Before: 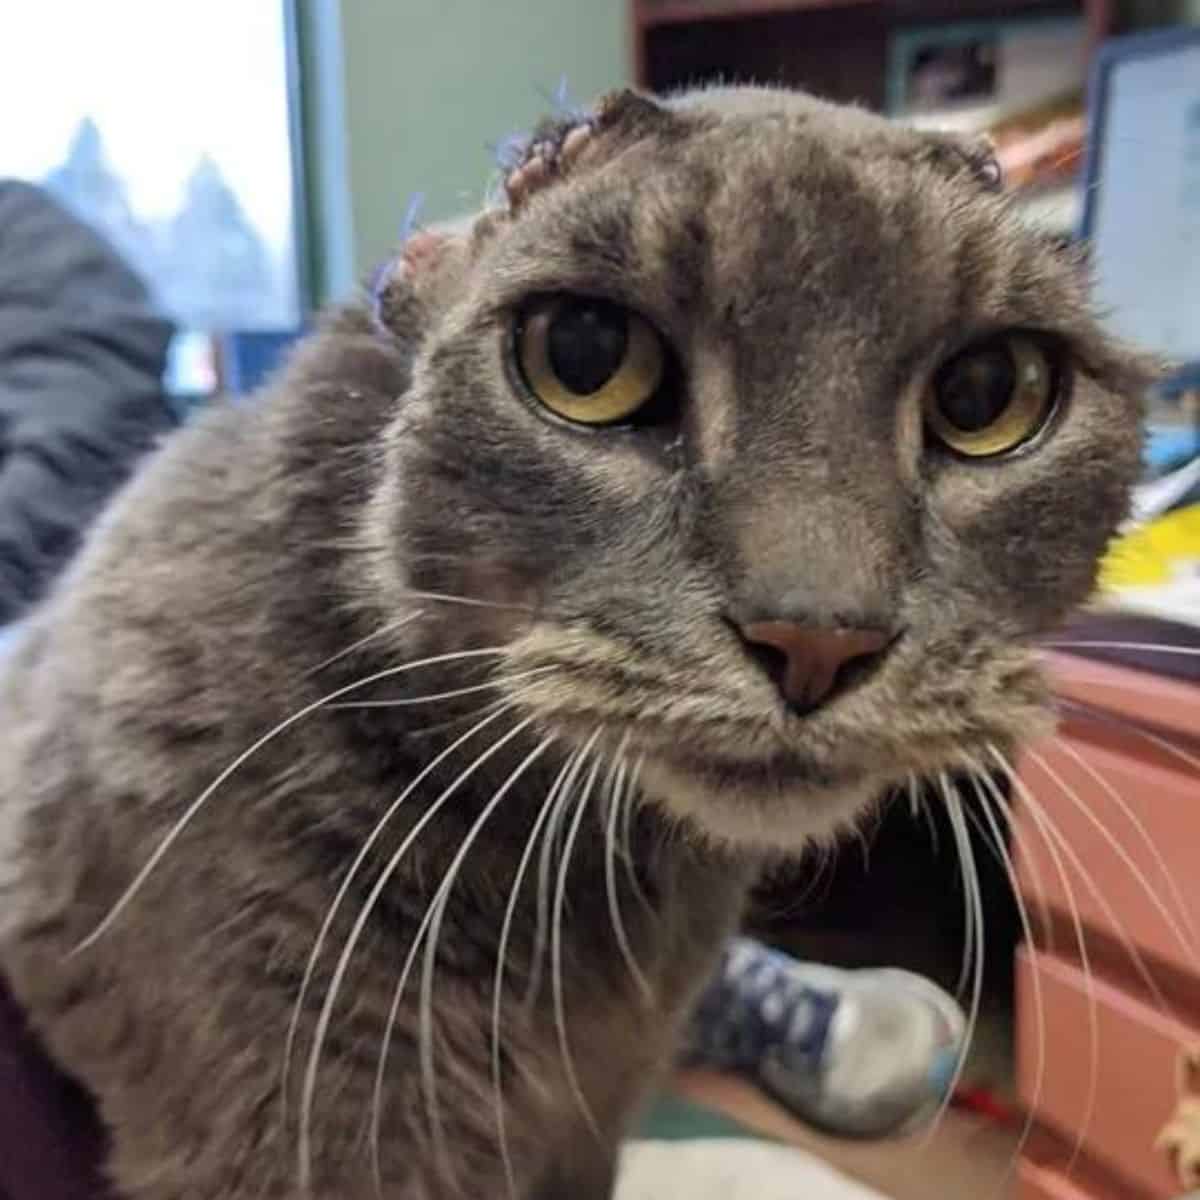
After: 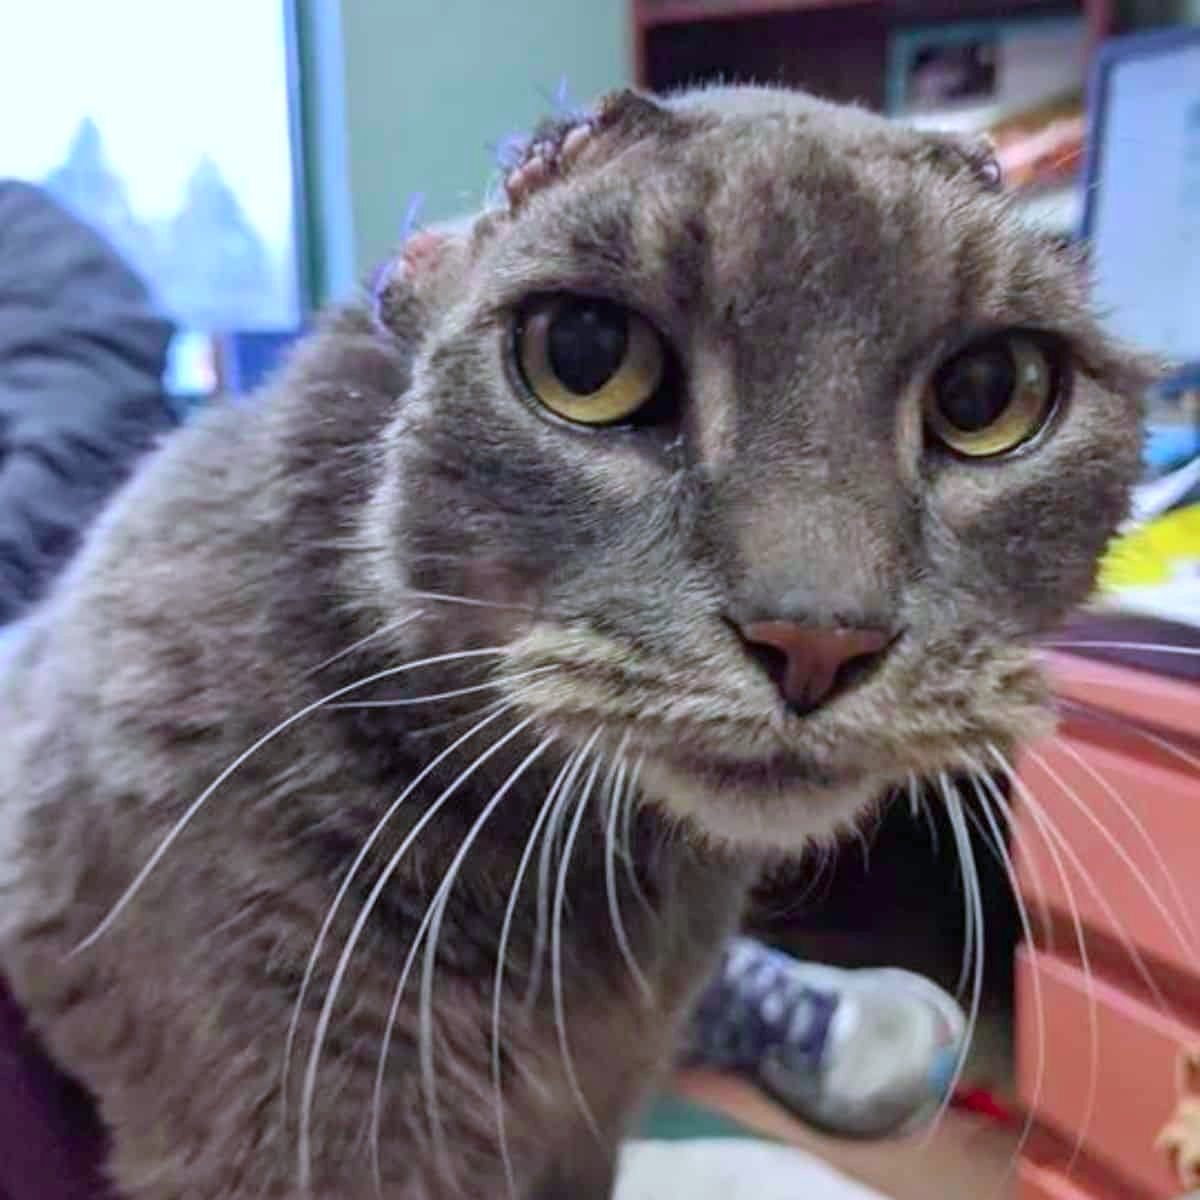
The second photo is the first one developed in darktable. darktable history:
levels: levels [0, 0.478, 1]
shadows and highlights: shadows -8.96, white point adjustment 1.4, highlights 9.2
color calibration: output R [0.948, 0.091, -0.04, 0], output G [-0.3, 1.384, -0.085, 0], output B [-0.108, 0.061, 1.08, 0], illuminant custom, x 0.372, y 0.382, temperature 4279.58 K
